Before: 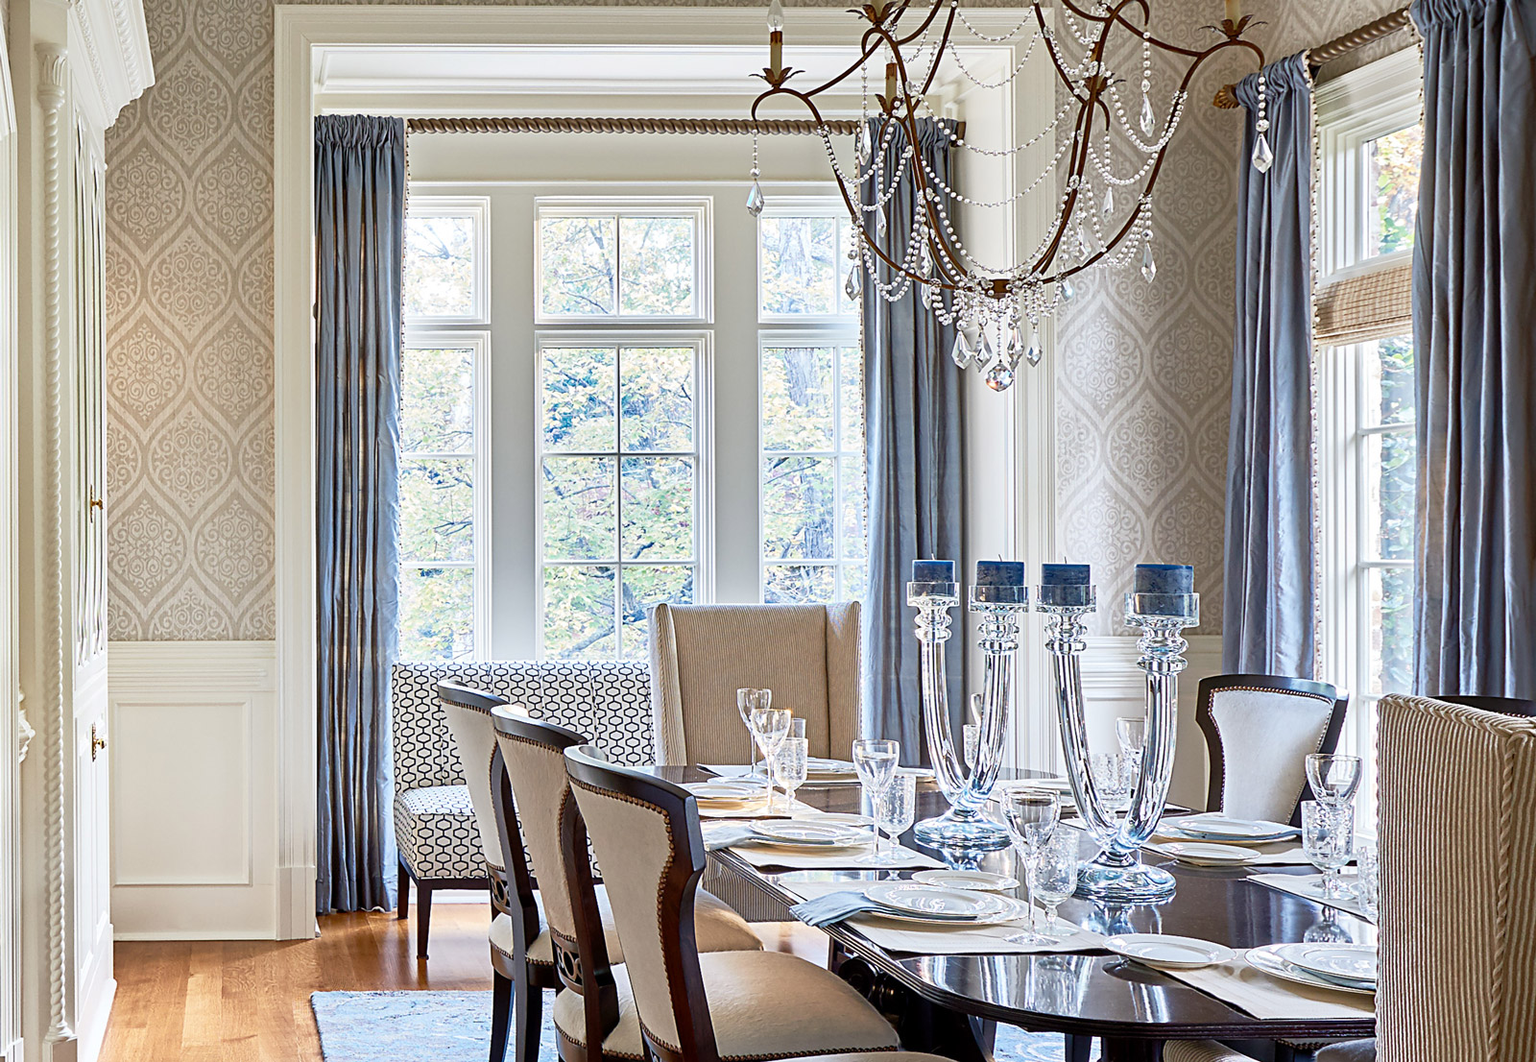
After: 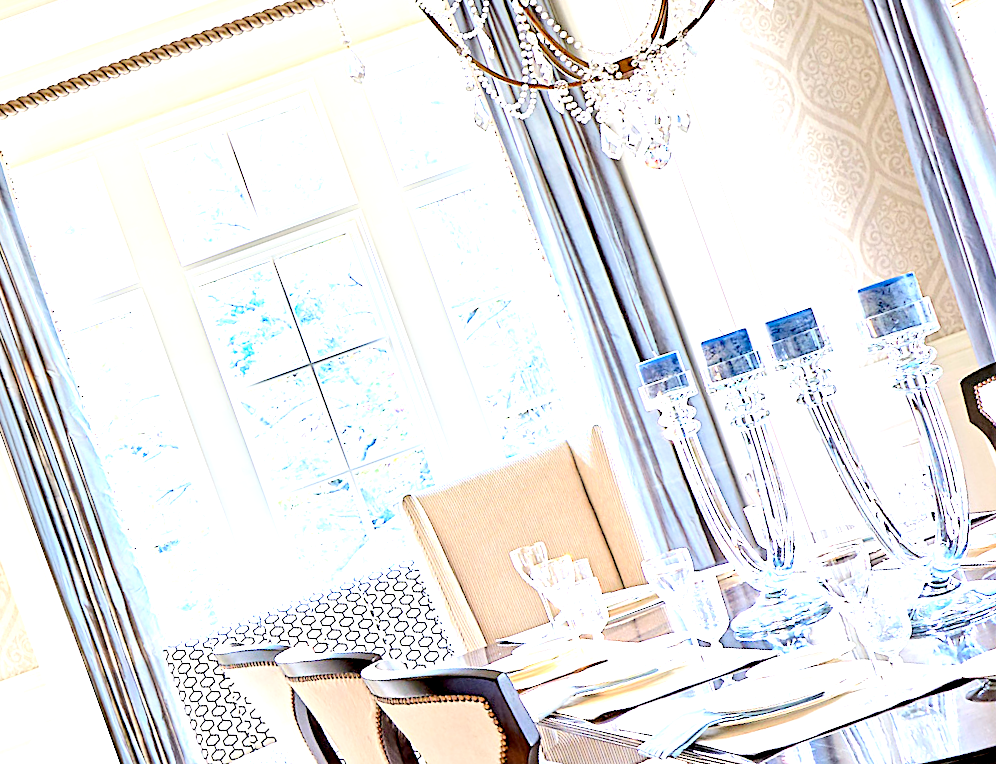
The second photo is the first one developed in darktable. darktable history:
crop and rotate: angle 19.72°, left 6.796%, right 4.15%, bottom 1.178%
exposure: black level correction 0, exposure 1 EV, compensate exposure bias true, compensate highlight preservation false
base curve: curves: ch0 [(0, 0) (0.036, 0.025) (0.121, 0.166) (0.206, 0.329) (0.605, 0.79) (1, 1)], fusion 1
